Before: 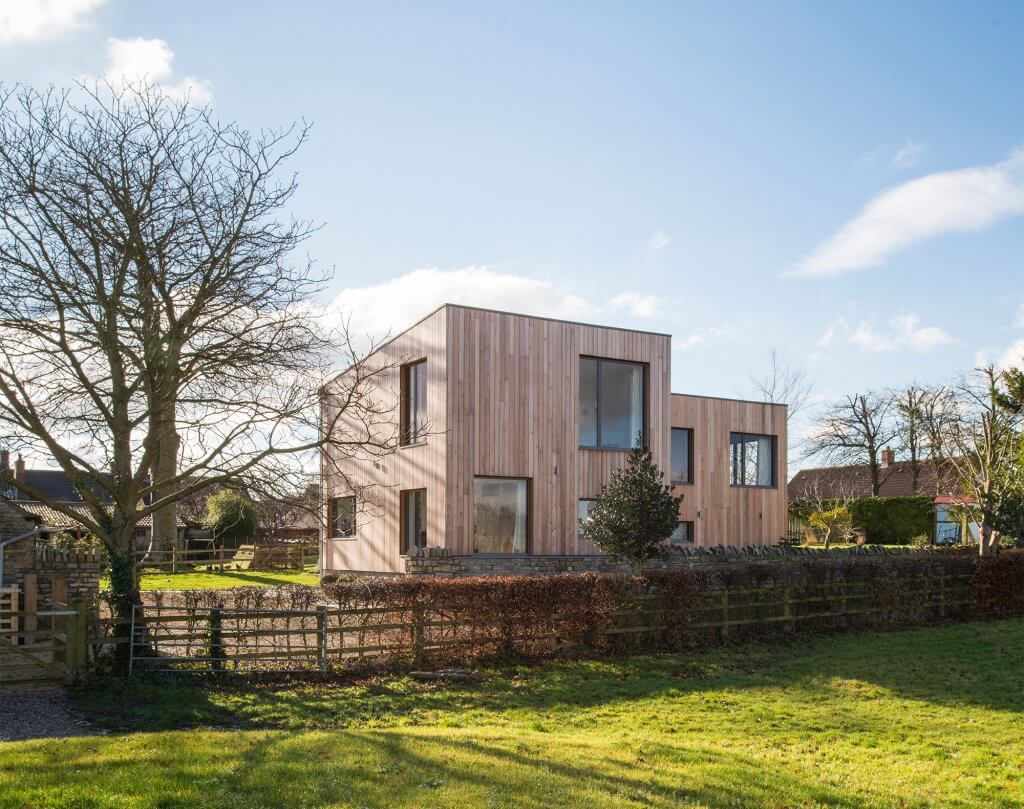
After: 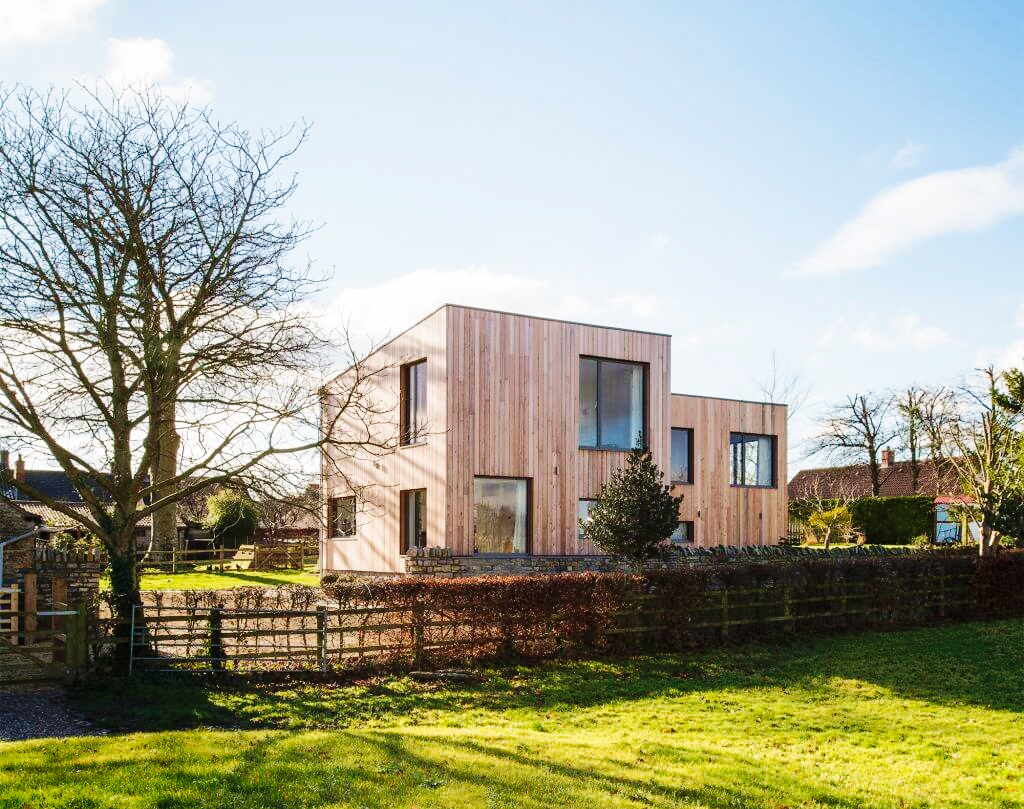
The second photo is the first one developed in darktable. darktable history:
velvia: on, module defaults
base curve: curves: ch0 [(0, 0) (0.036, 0.025) (0.121, 0.166) (0.206, 0.329) (0.605, 0.79) (1, 1)], preserve colors none
